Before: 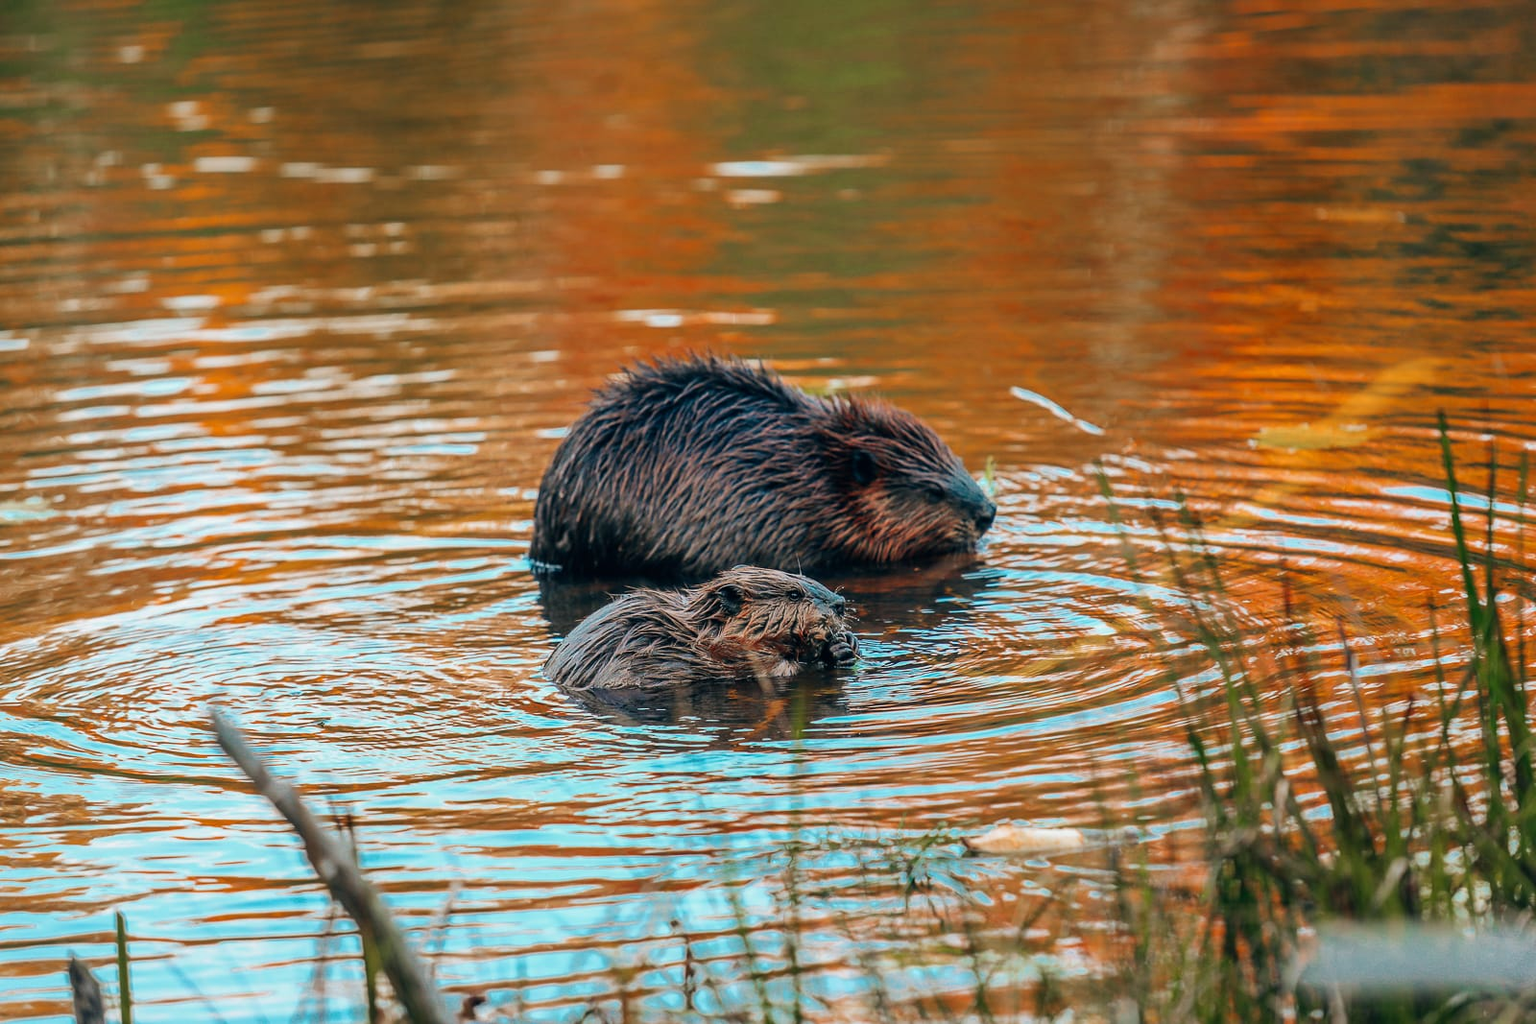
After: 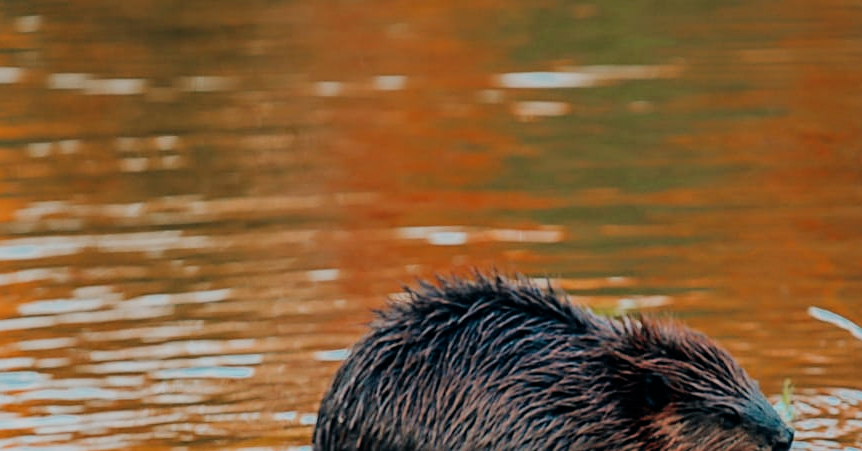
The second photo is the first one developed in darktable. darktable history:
crop: left 15.306%, top 9.065%, right 30.789%, bottom 48.638%
filmic rgb: black relative exposure -7.65 EV, white relative exposure 4.56 EV, hardness 3.61
shadows and highlights: radius 334.93, shadows 63.48, highlights 6.06, compress 87.7%, highlights color adjustment 39.73%, soften with gaussian
sharpen: radius 2.529, amount 0.323
exposure: exposure -0.116 EV, compensate exposure bias true, compensate highlight preservation false
